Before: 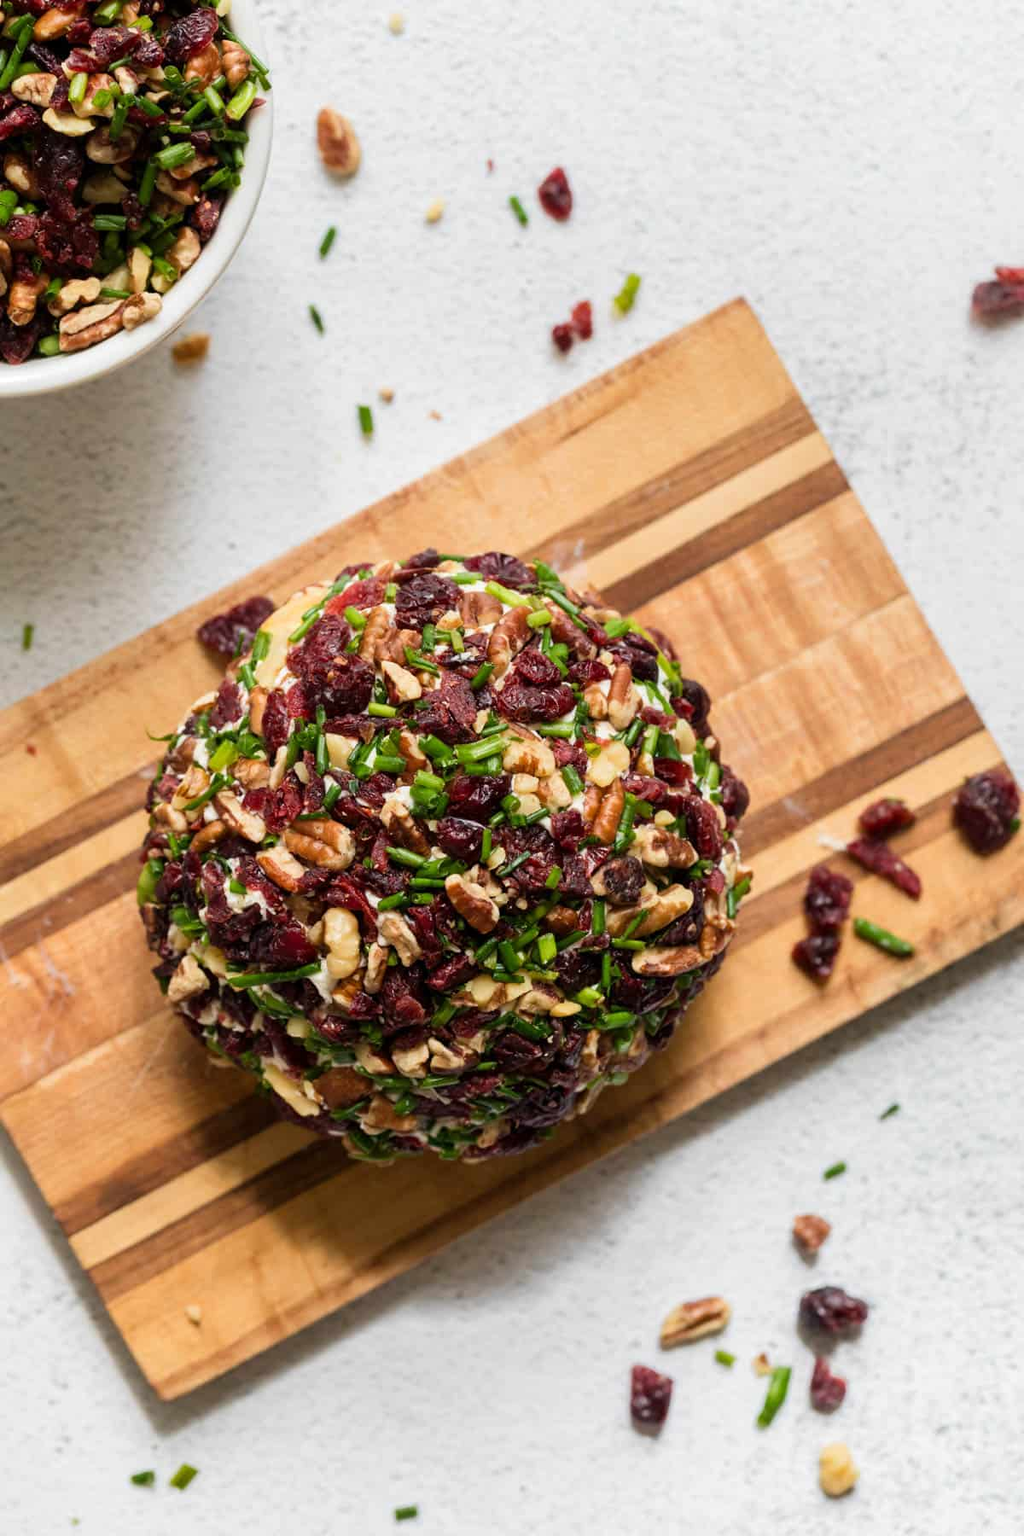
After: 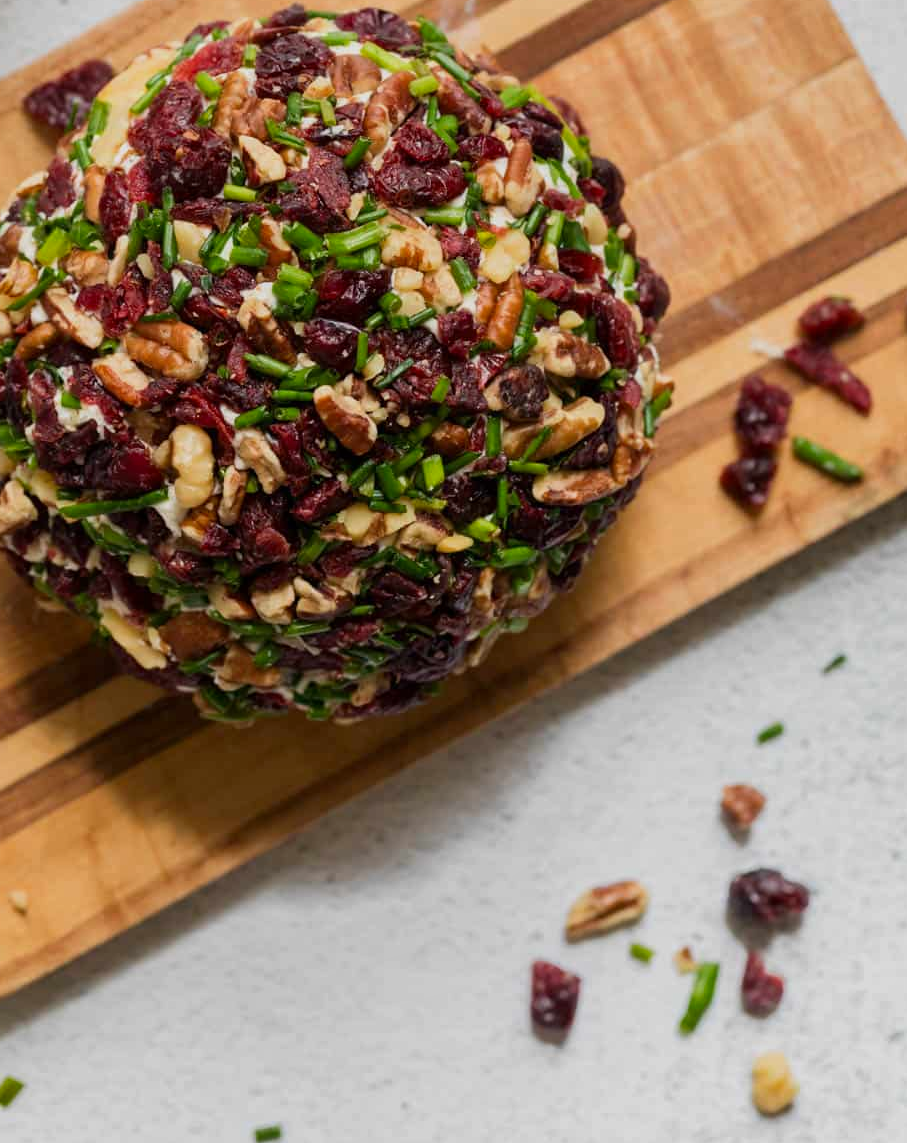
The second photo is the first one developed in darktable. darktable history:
crop and rotate: left 17.339%, top 35.552%, right 7.02%, bottom 0.902%
shadows and highlights: radius 120.77, shadows 21.78, white point adjustment -9.59, highlights -13.4, soften with gaussian
